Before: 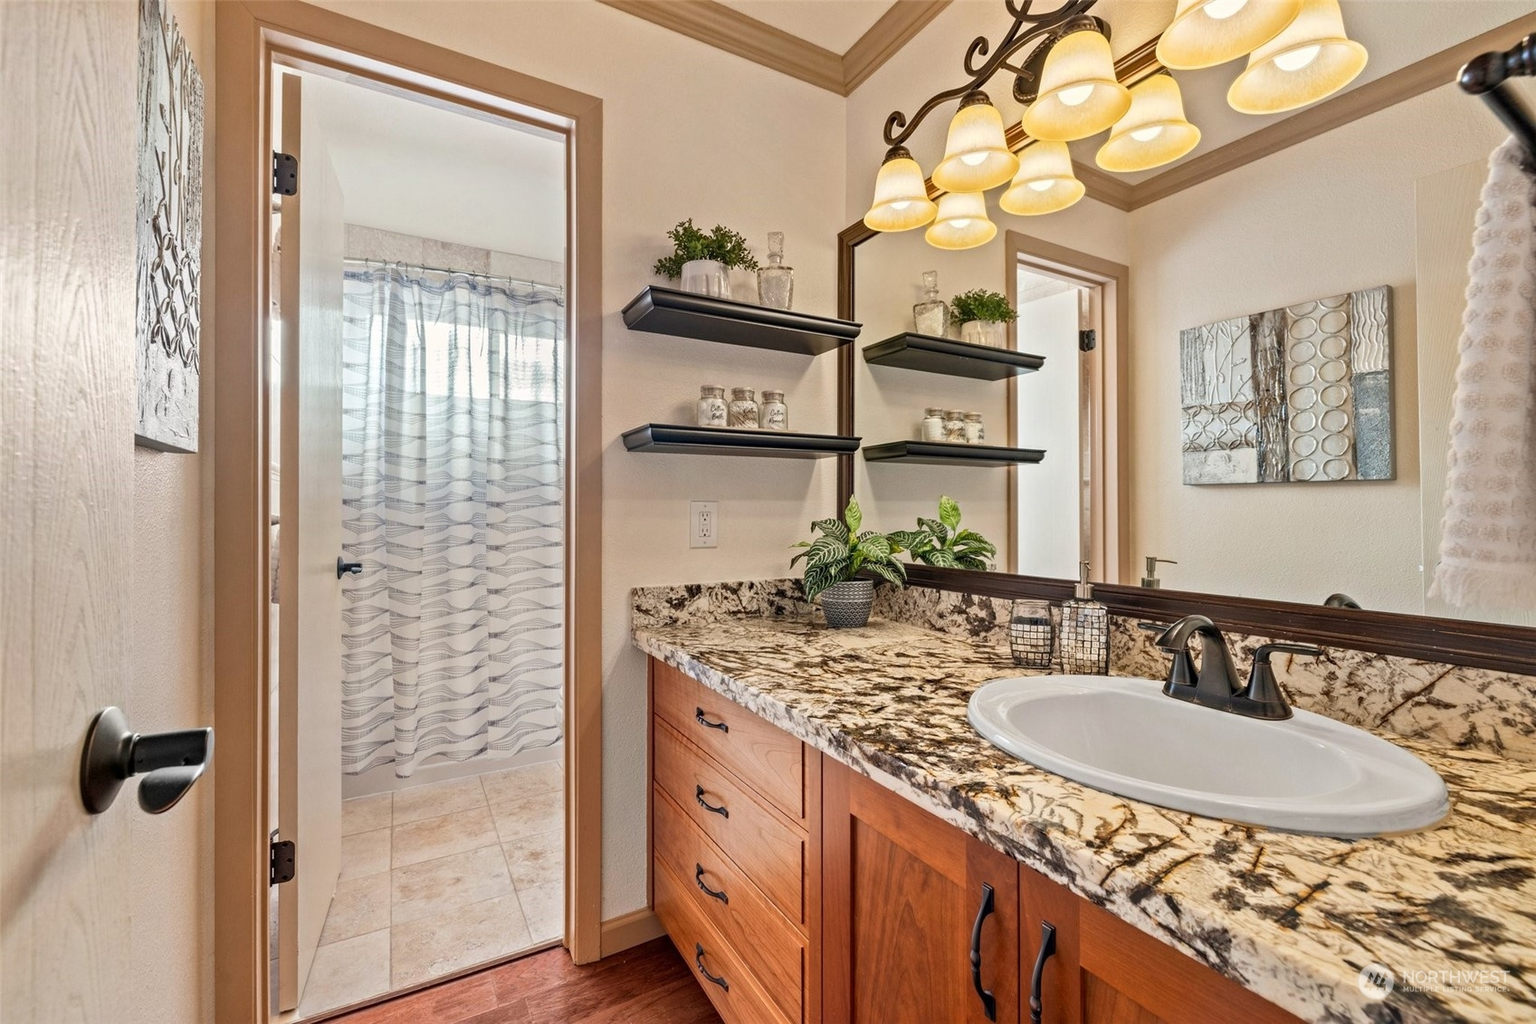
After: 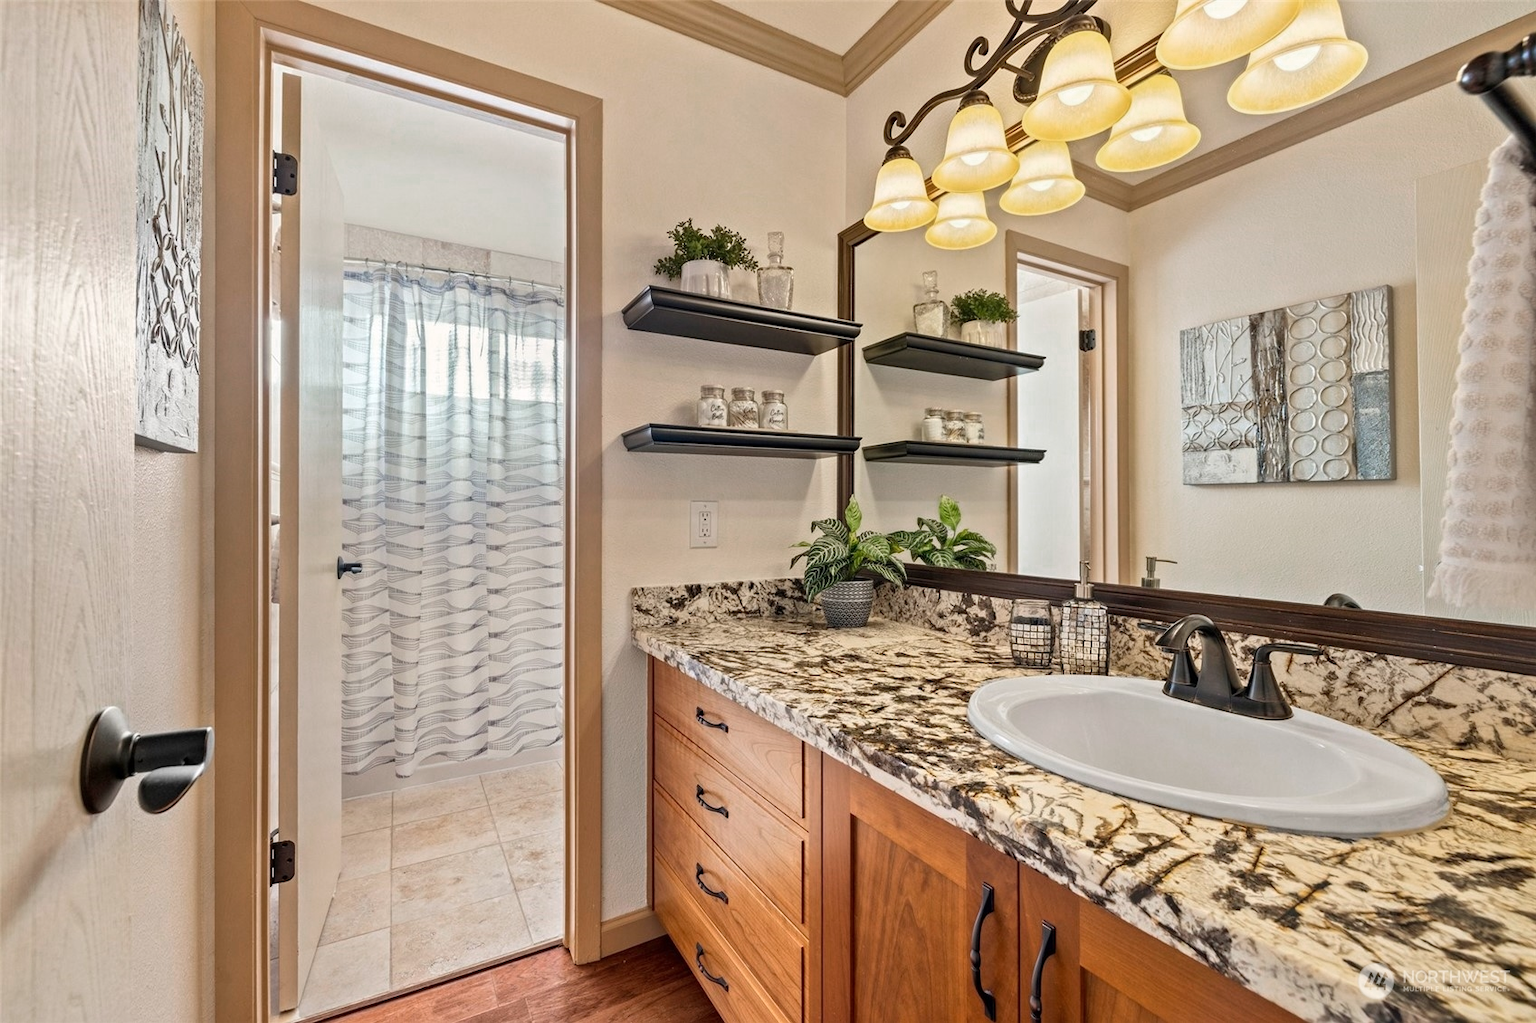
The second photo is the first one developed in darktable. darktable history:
tone equalizer: -7 EV 0.13 EV, smoothing diameter 25%, edges refinement/feathering 10, preserve details guided filter
color zones: curves: ch0 [(0, 0.558) (0.143, 0.548) (0.286, 0.447) (0.429, 0.259) (0.571, 0.5) (0.714, 0.5) (0.857, 0.593) (1, 0.558)]; ch1 [(0, 0.543) (0.01, 0.544) (0.12, 0.492) (0.248, 0.458) (0.5, 0.534) (0.748, 0.5) (0.99, 0.469) (1, 0.543)]; ch2 [(0, 0.507) (0.143, 0.522) (0.286, 0.505) (0.429, 0.5) (0.571, 0.5) (0.714, 0.5) (0.857, 0.5) (1, 0.507)]
